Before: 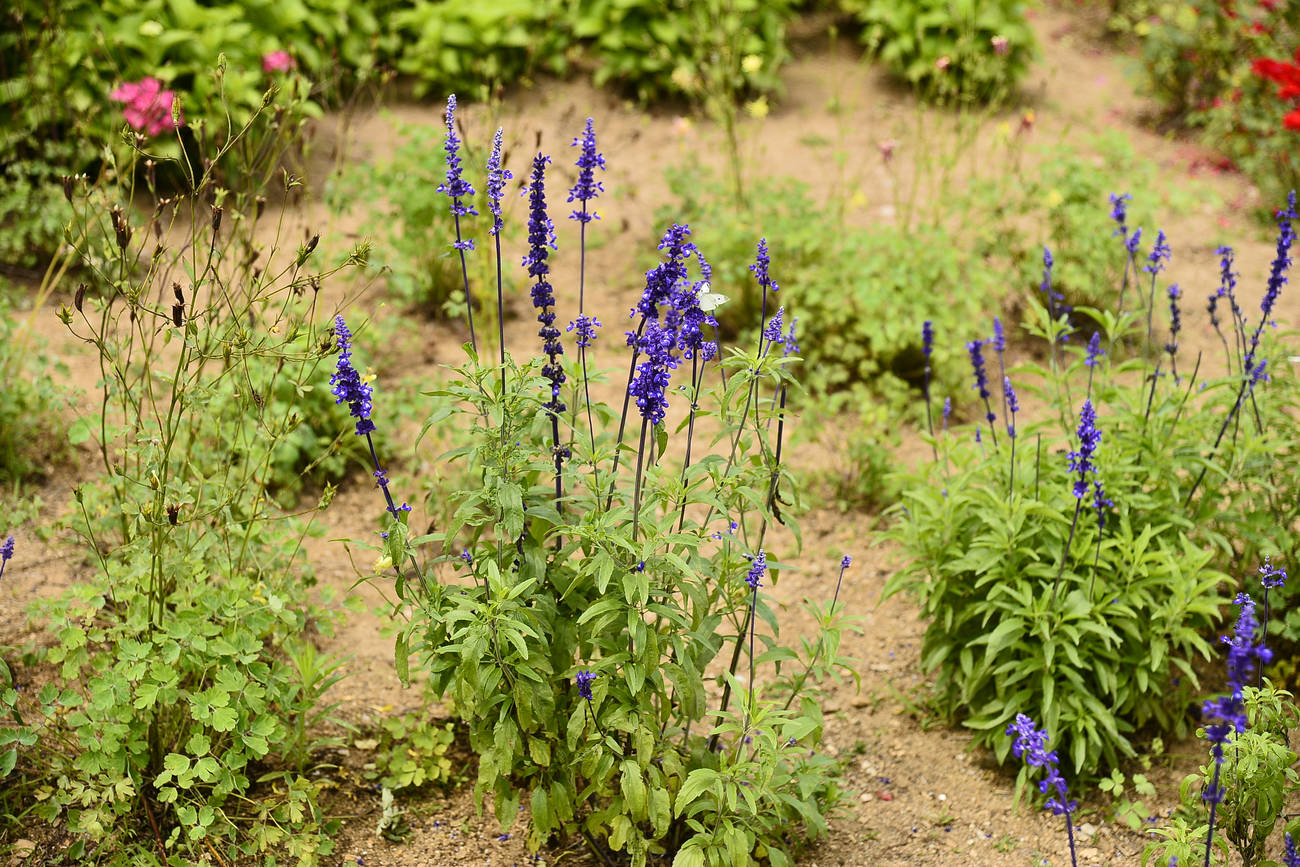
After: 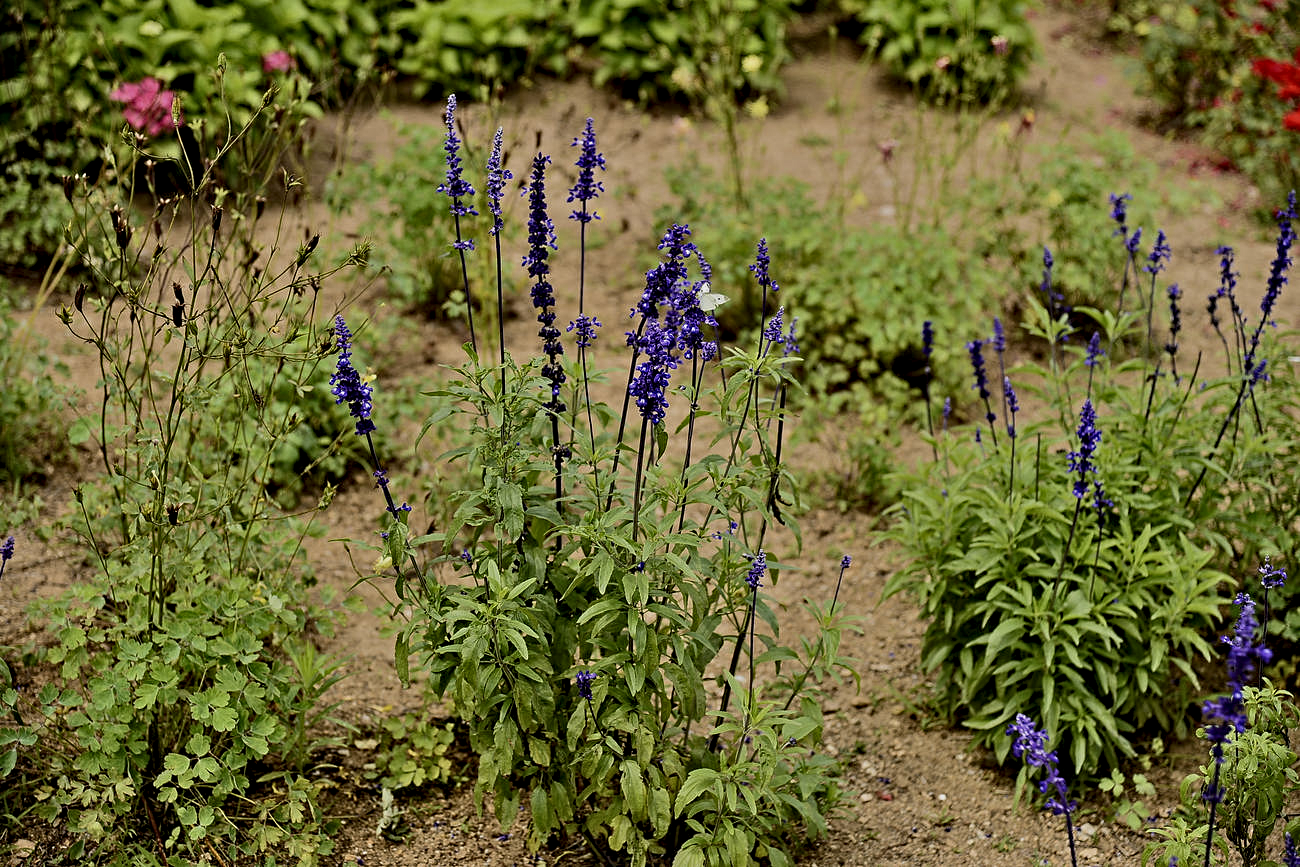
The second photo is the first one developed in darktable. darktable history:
contrast equalizer: octaves 7, y [[0.5, 0.542, 0.583, 0.625, 0.667, 0.708], [0.5 ×6], [0.5 ×6], [0 ×6], [0 ×6]]
exposure: exposure -1 EV, compensate highlight preservation false
